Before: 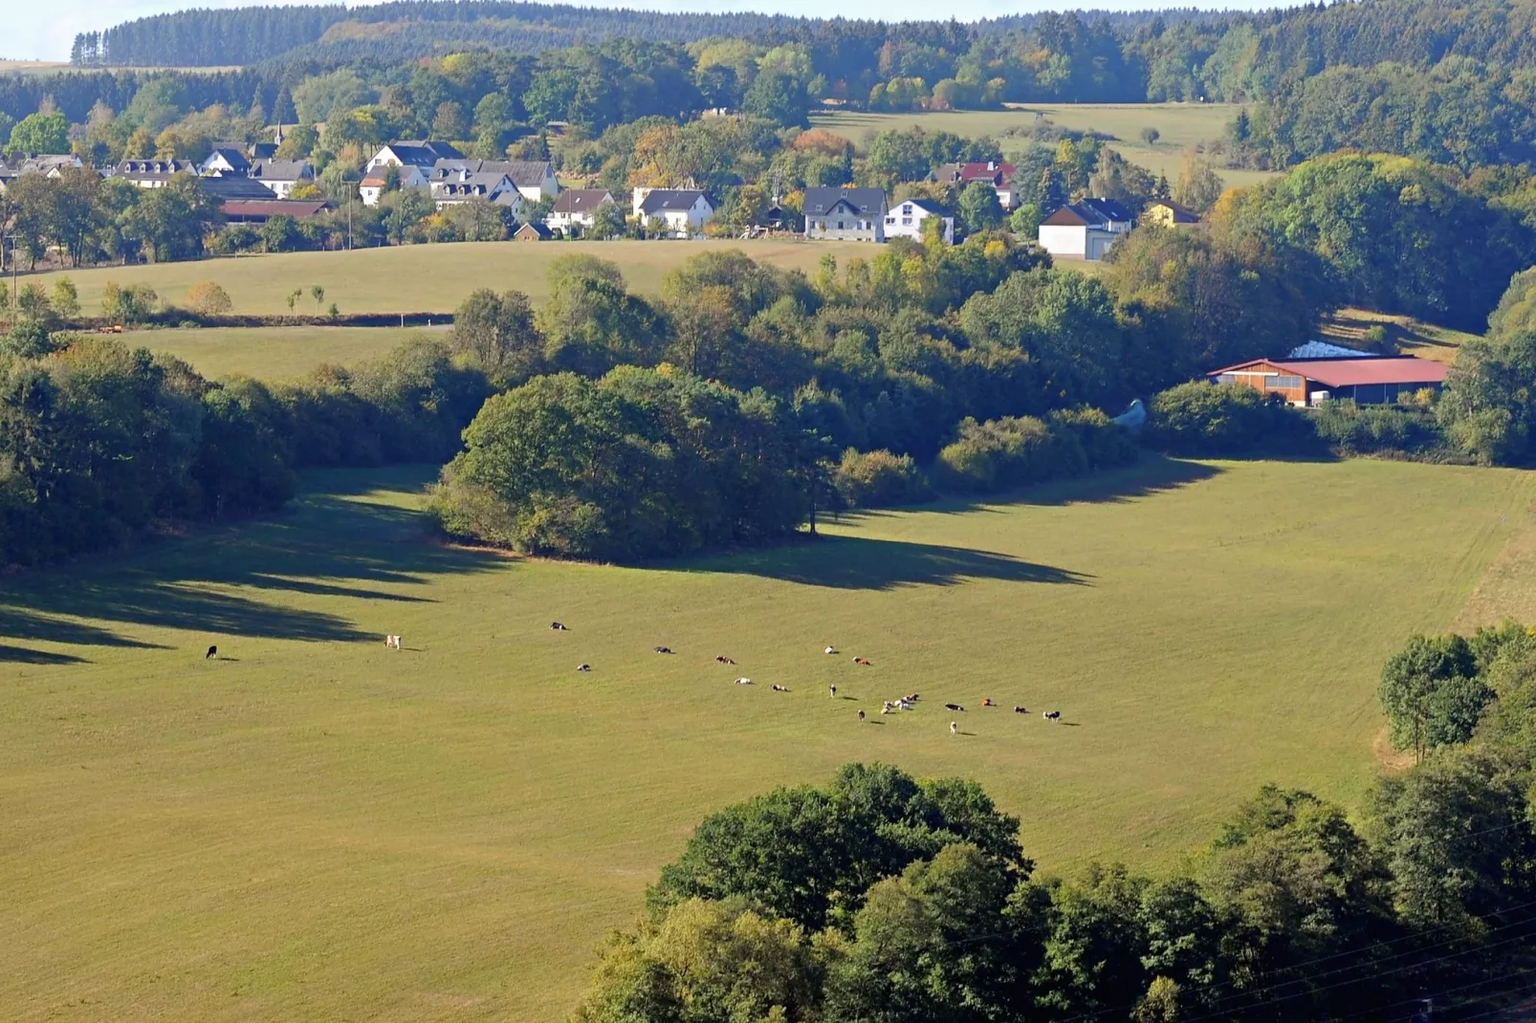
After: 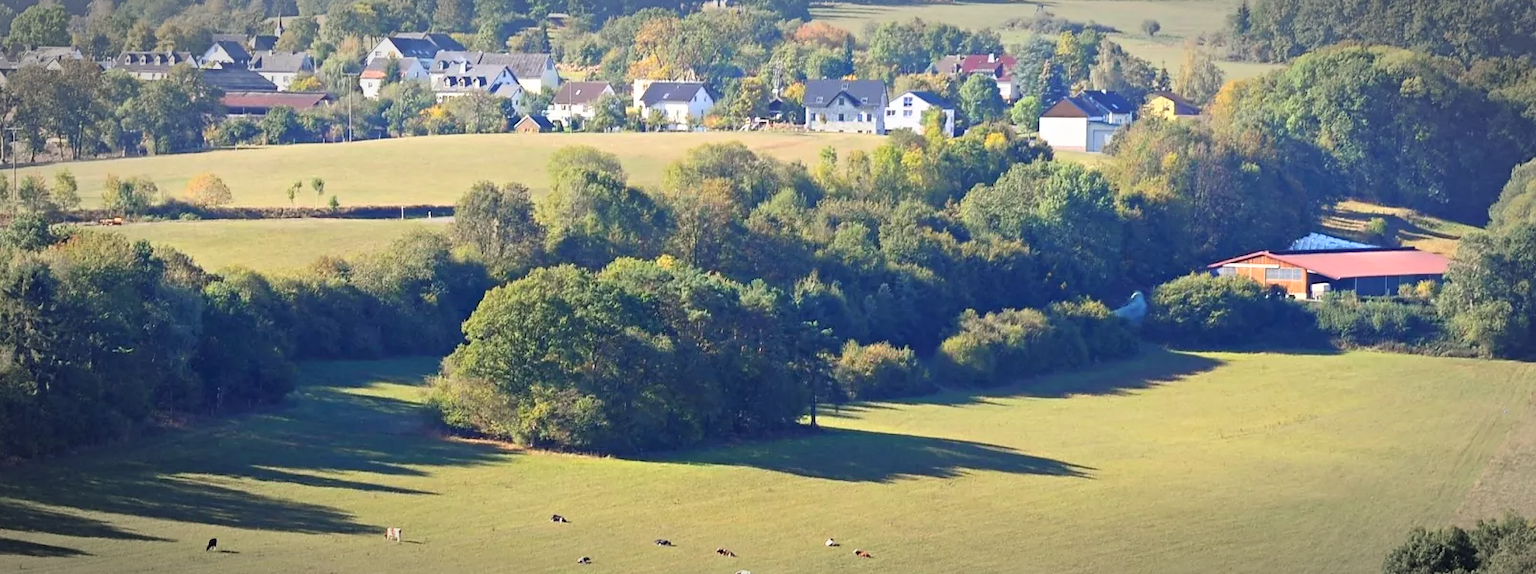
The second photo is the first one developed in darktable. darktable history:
base curve: curves: ch0 [(0, 0) (0.557, 0.834) (1, 1)]
crop and rotate: top 10.605%, bottom 33.274%
vignetting: automatic ratio true
shadows and highlights: shadows 30.86, highlights 0, soften with gaussian
